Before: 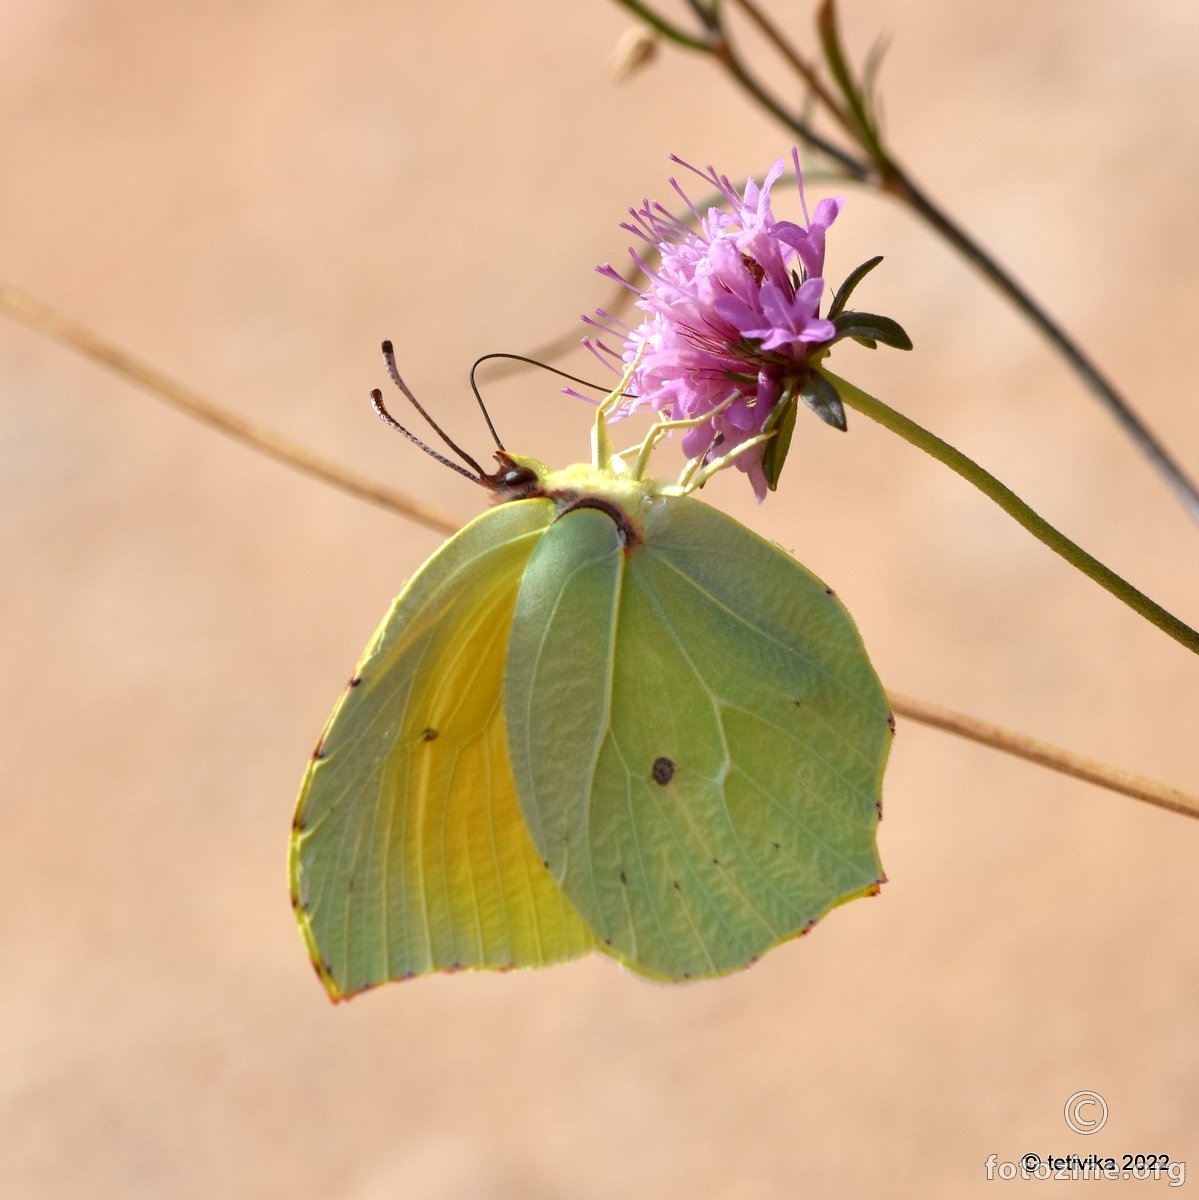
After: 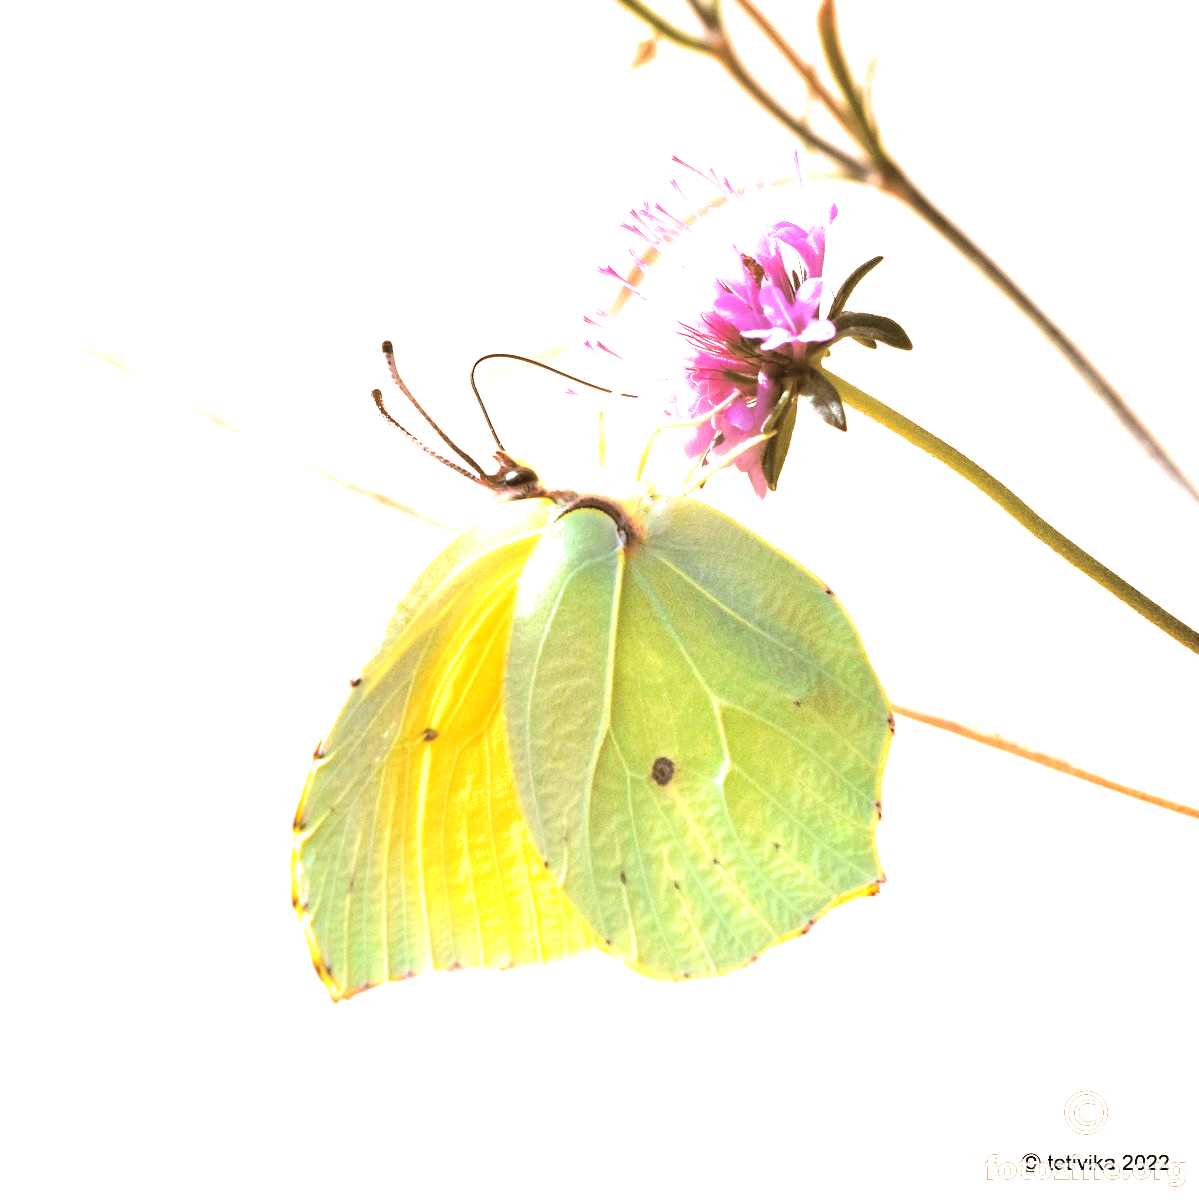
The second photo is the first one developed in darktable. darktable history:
split-toning: shadows › hue 37.98°, highlights › hue 185.58°, balance -55.261
exposure: black level correction 0, exposure 1.75 EV, compensate exposure bias true, compensate highlight preservation false
